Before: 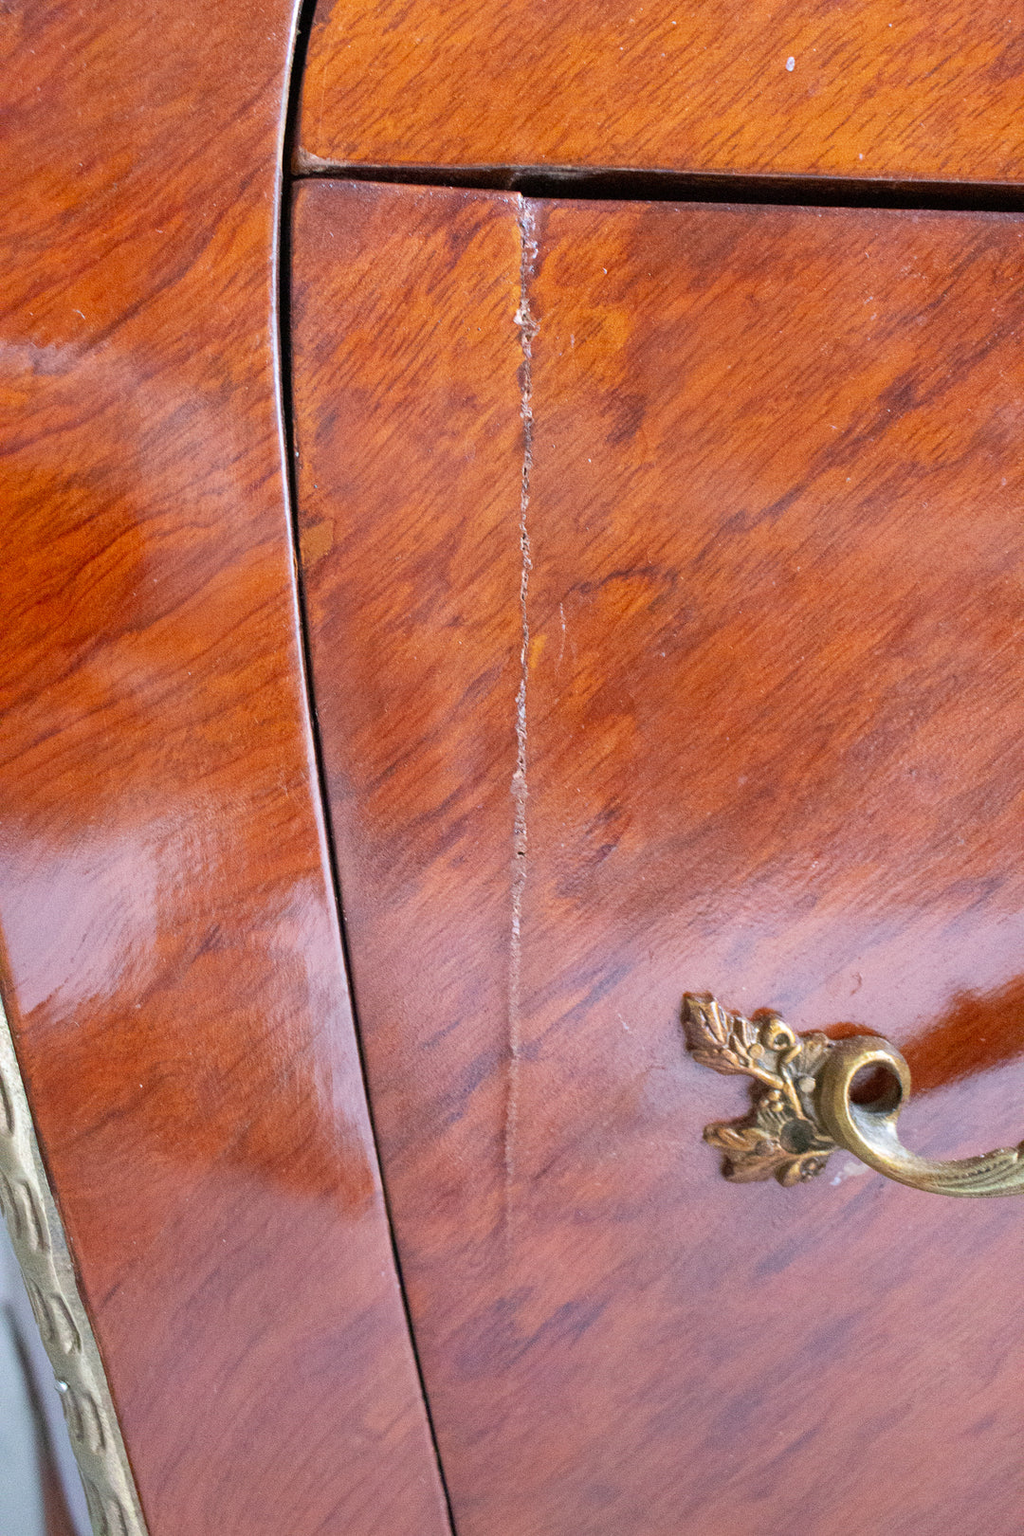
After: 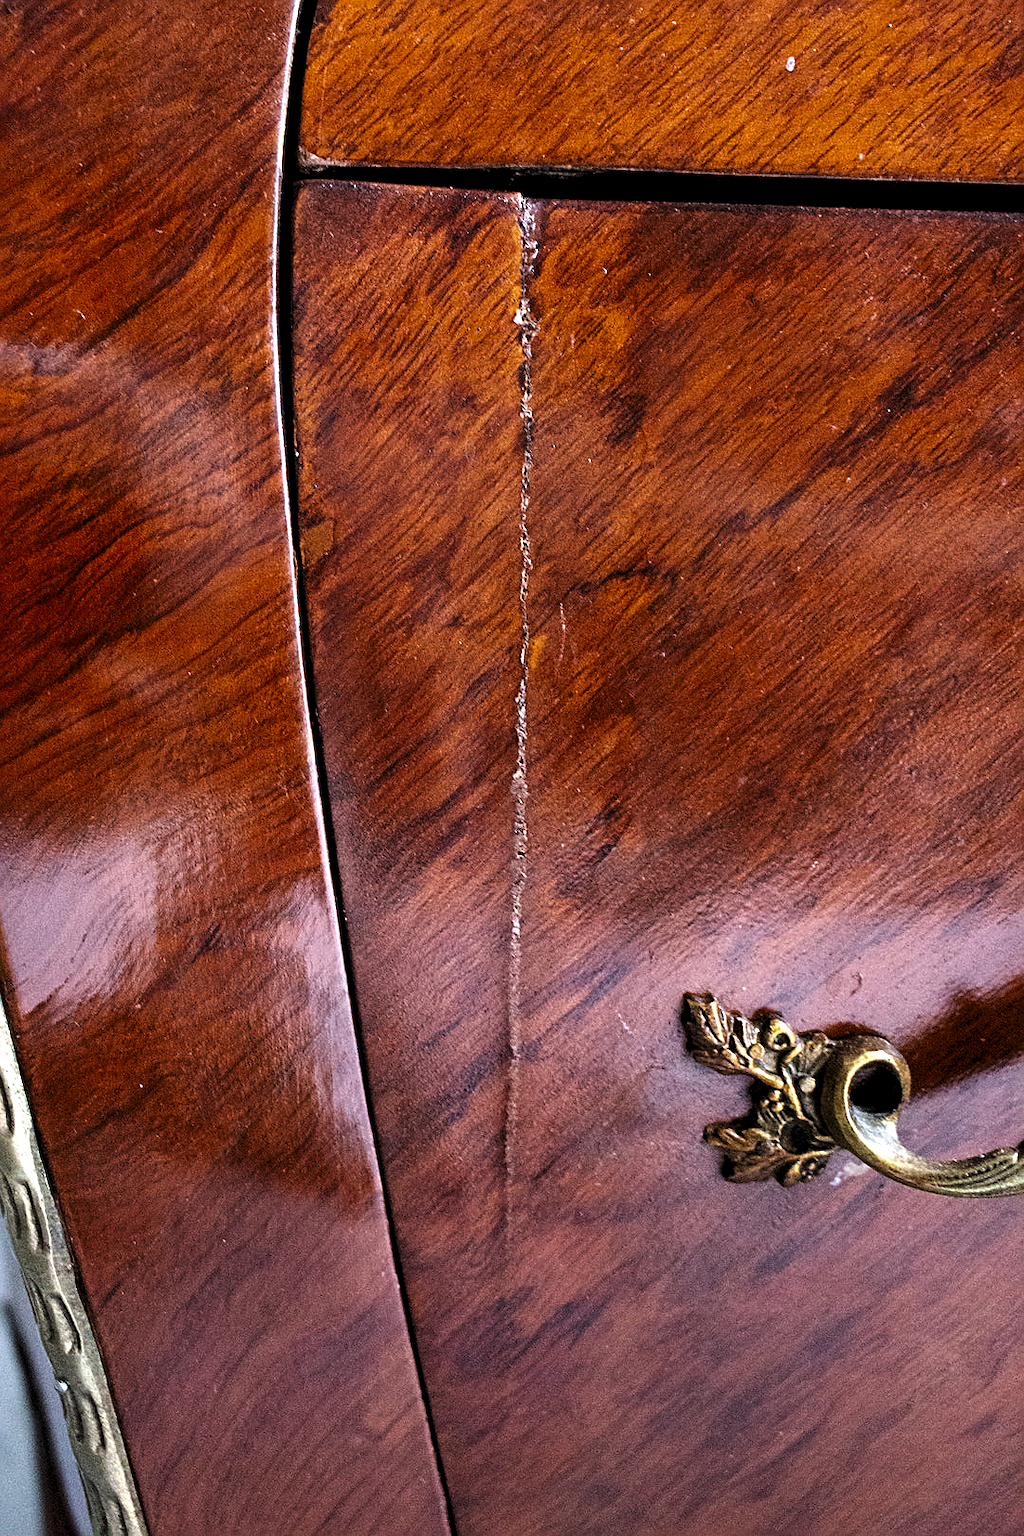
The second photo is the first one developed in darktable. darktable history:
contrast brightness saturation: contrast 0.126, brightness -0.223, saturation 0.138
sharpen: amount 0.49
levels: levels [0.129, 0.519, 0.867]
